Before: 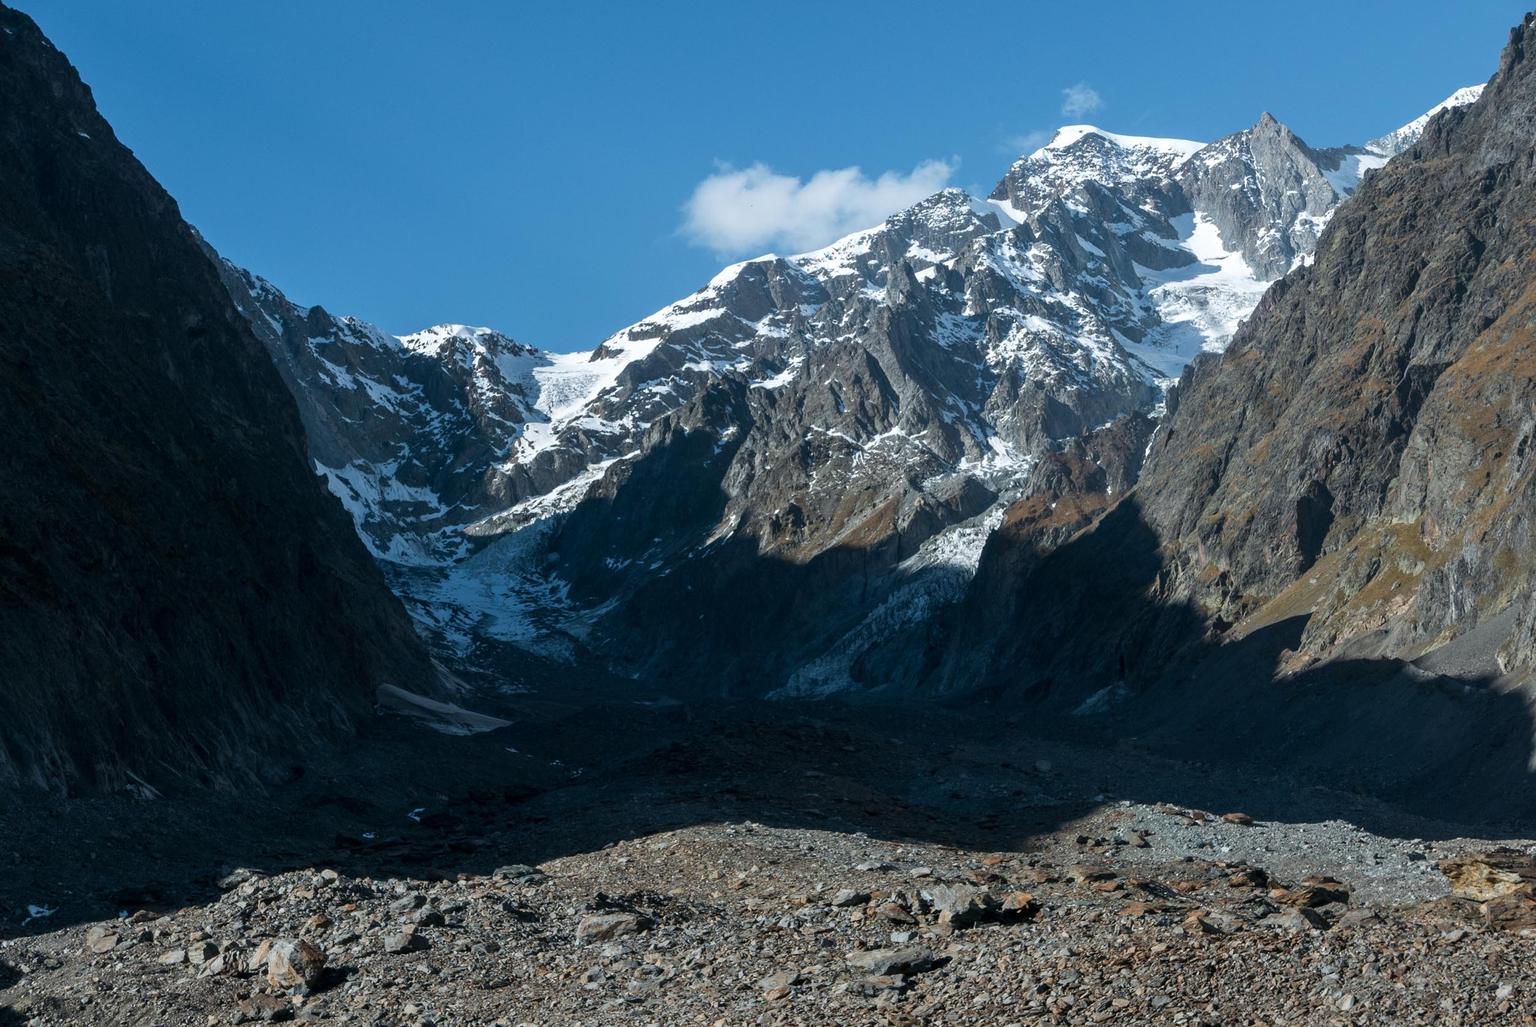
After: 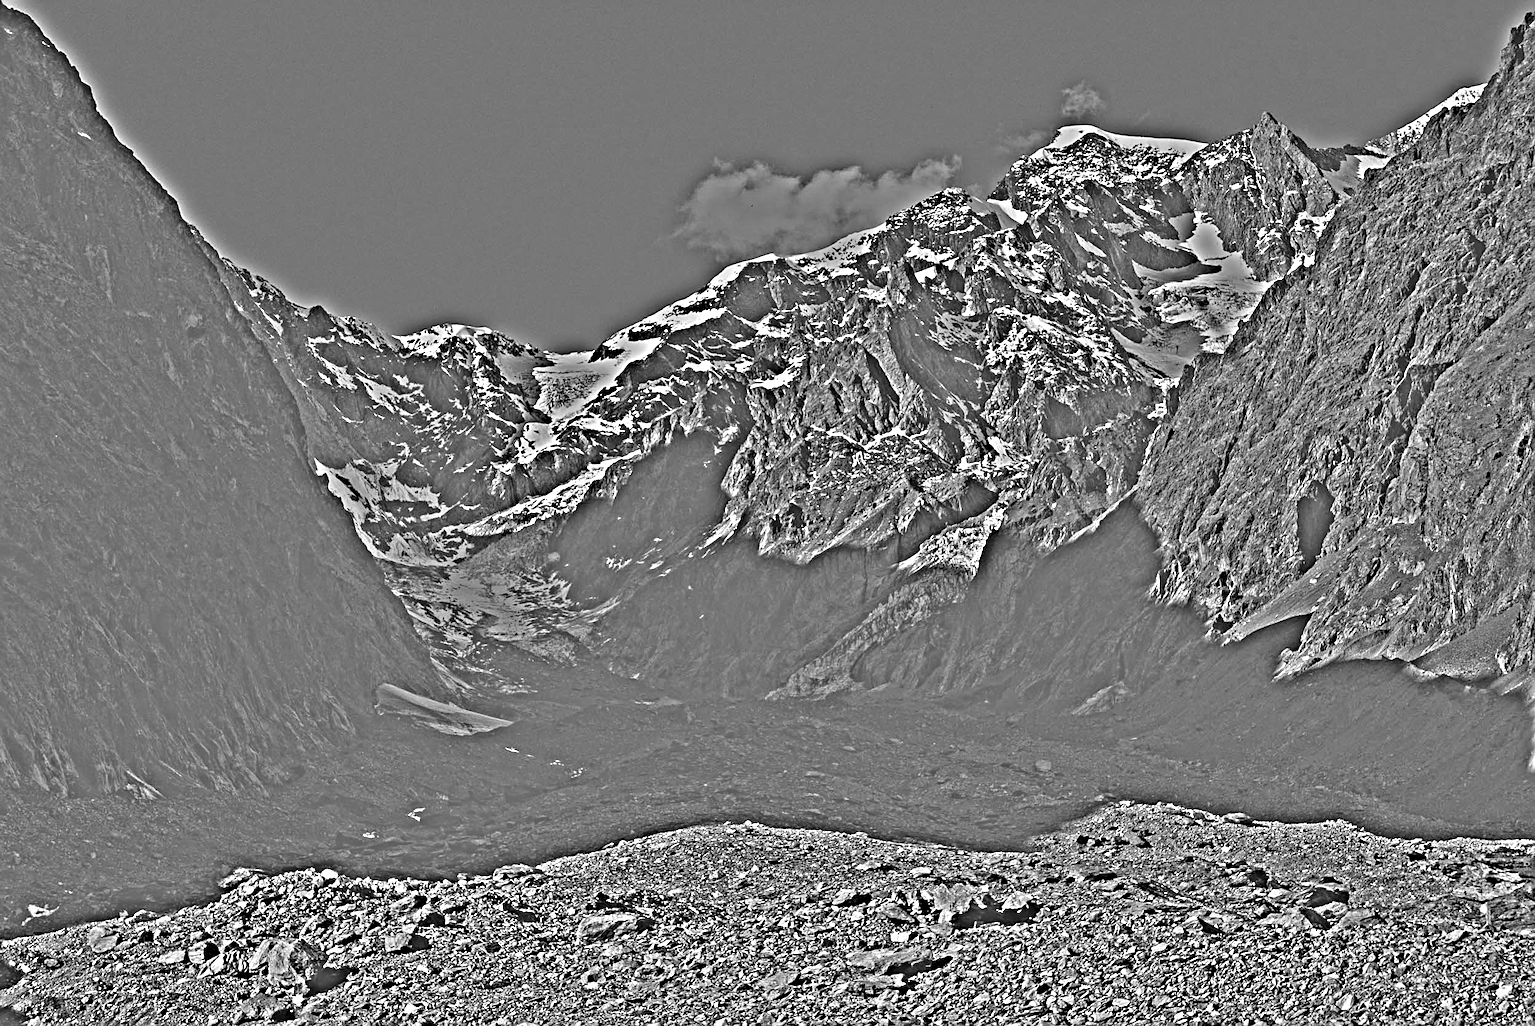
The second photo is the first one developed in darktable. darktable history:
highpass: on, module defaults
sharpen: radius 2.767
